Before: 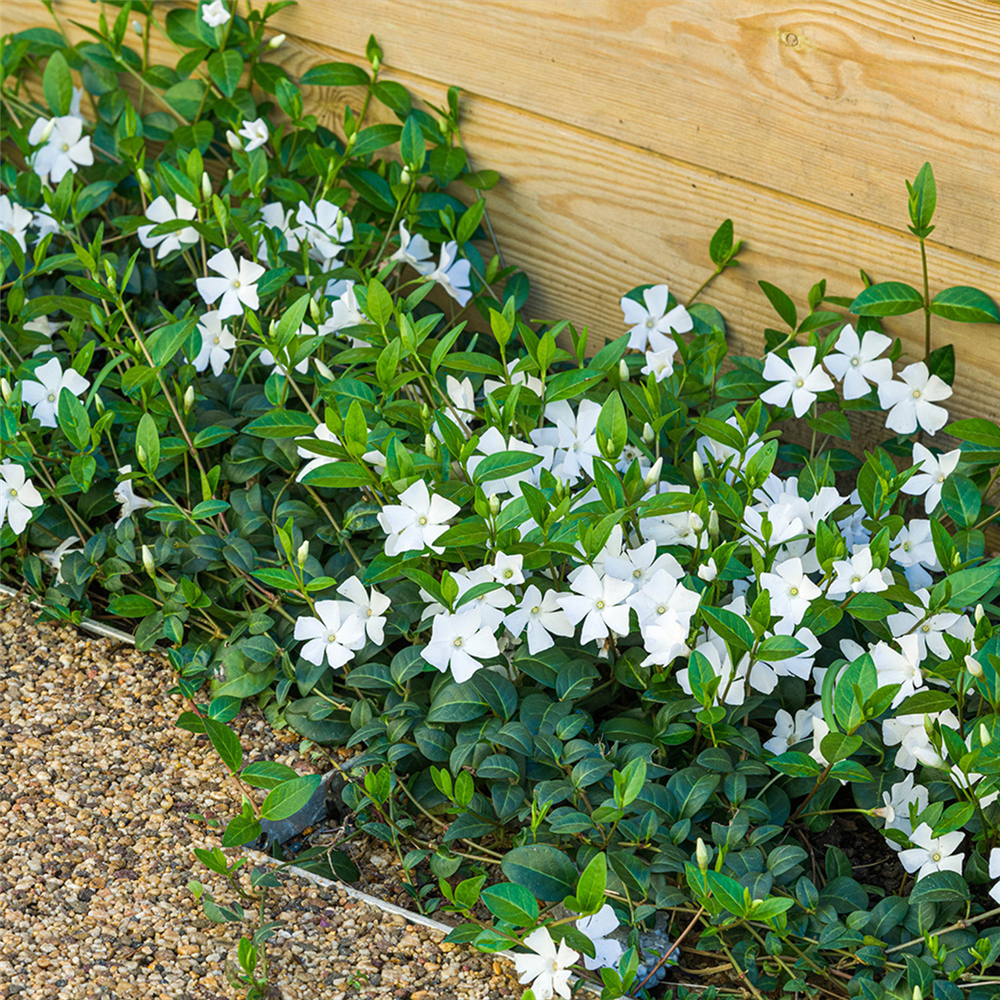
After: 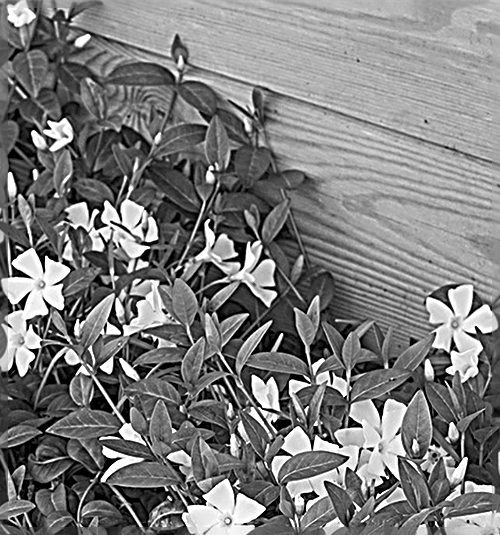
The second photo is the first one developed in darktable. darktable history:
monochrome: a -11.7, b 1.62, size 0.5, highlights 0.38
crop: left 19.556%, right 30.401%, bottom 46.458%
sharpen: radius 3.158, amount 1.731
